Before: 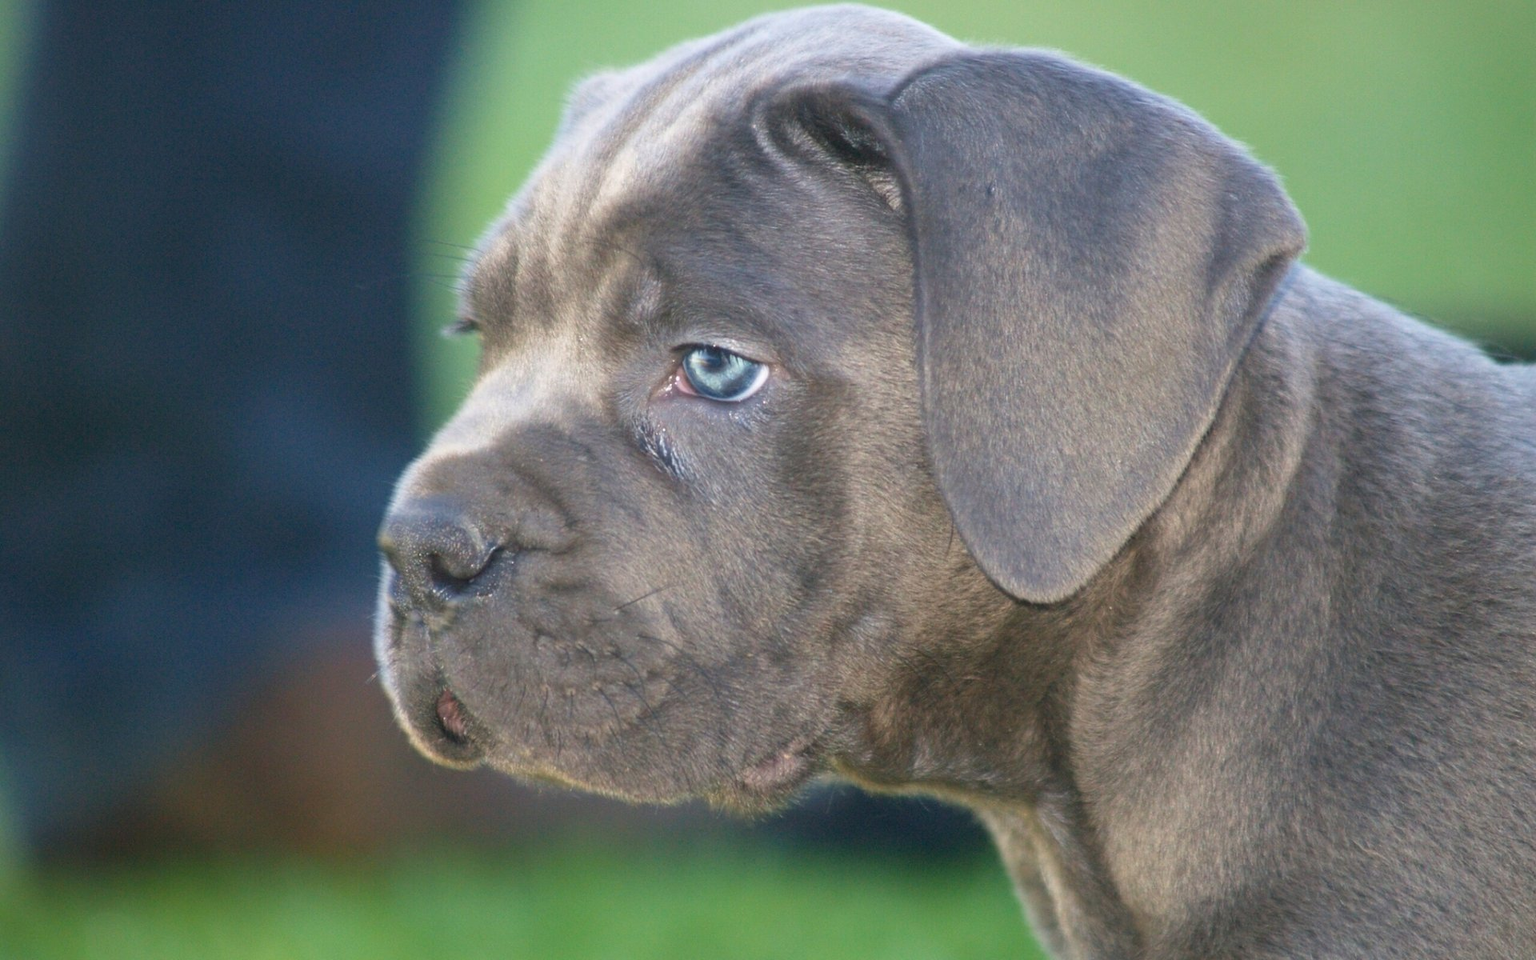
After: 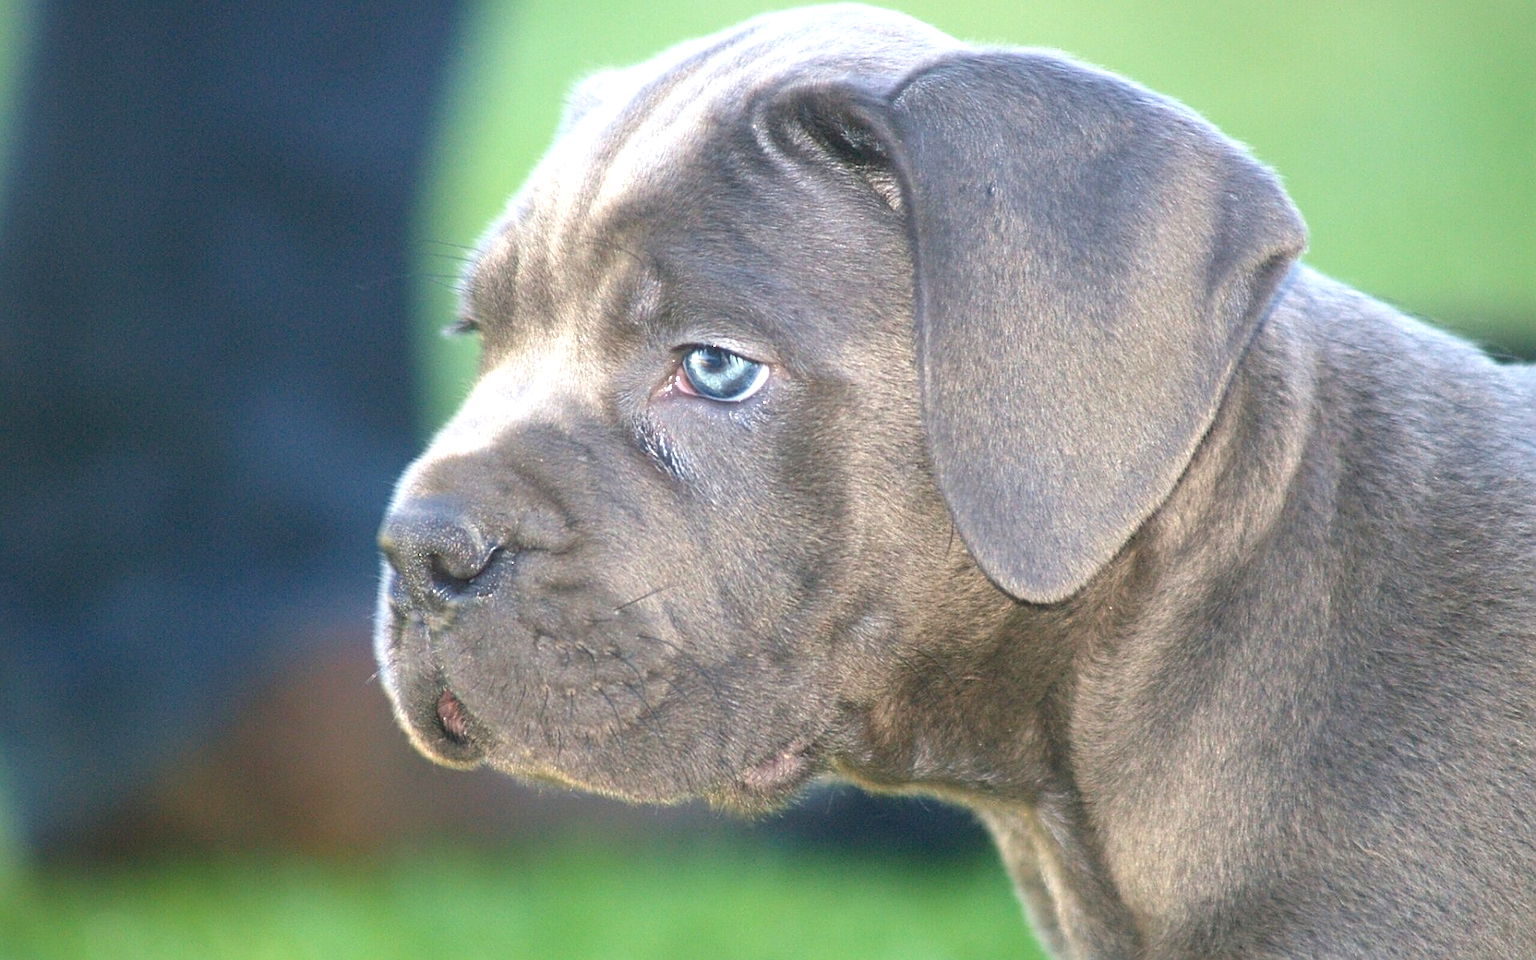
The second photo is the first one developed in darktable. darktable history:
exposure: exposure 0.664 EV, compensate exposure bias true, compensate highlight preservation false
sharpen: on, module defaults
